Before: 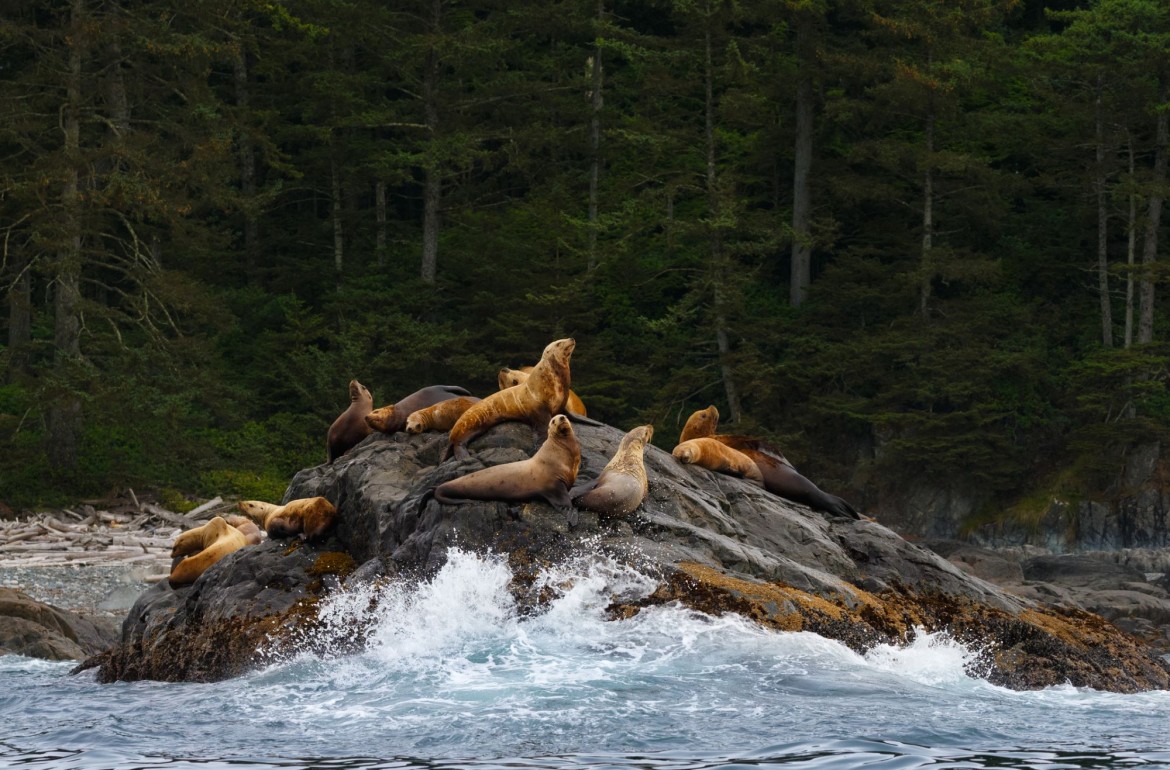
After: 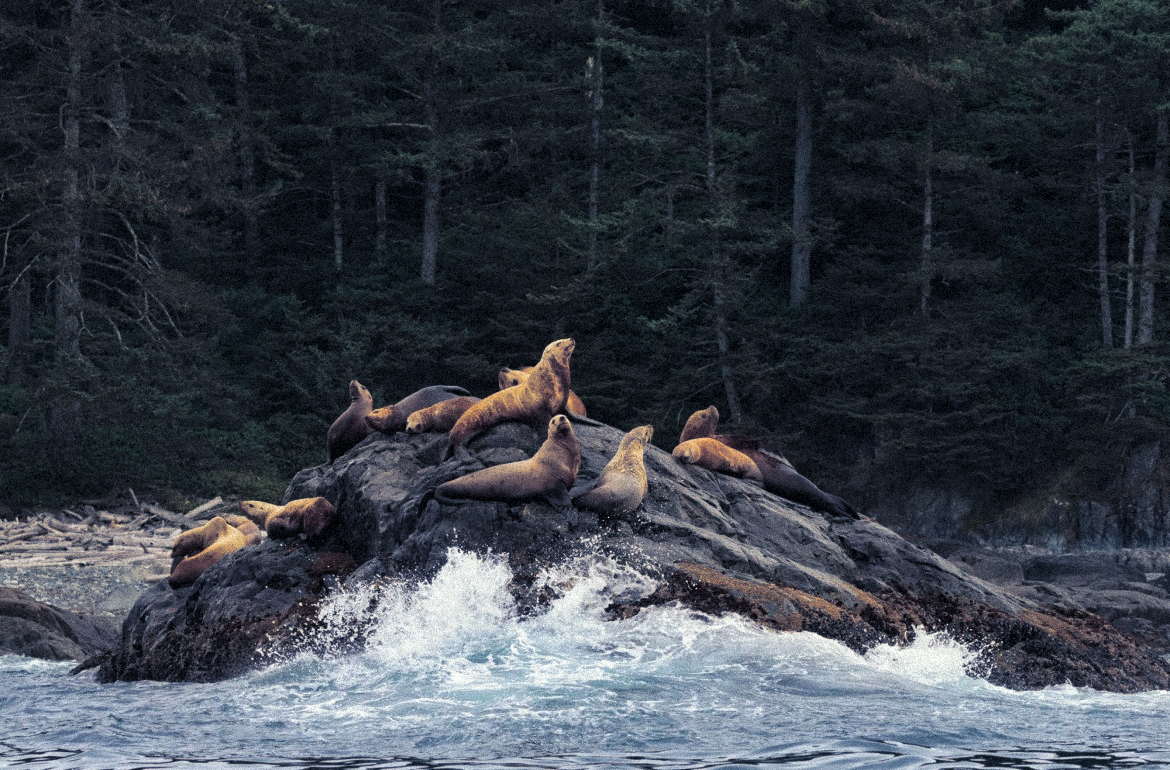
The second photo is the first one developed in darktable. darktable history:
split-toning: shadows › hue 230.4°
grain: coarseness 9.38 ISO, strength 34.99%, mid-tones bias 0%
shadows and highlights: shadows 37.27, highlights -28.18, soften with gaussian
